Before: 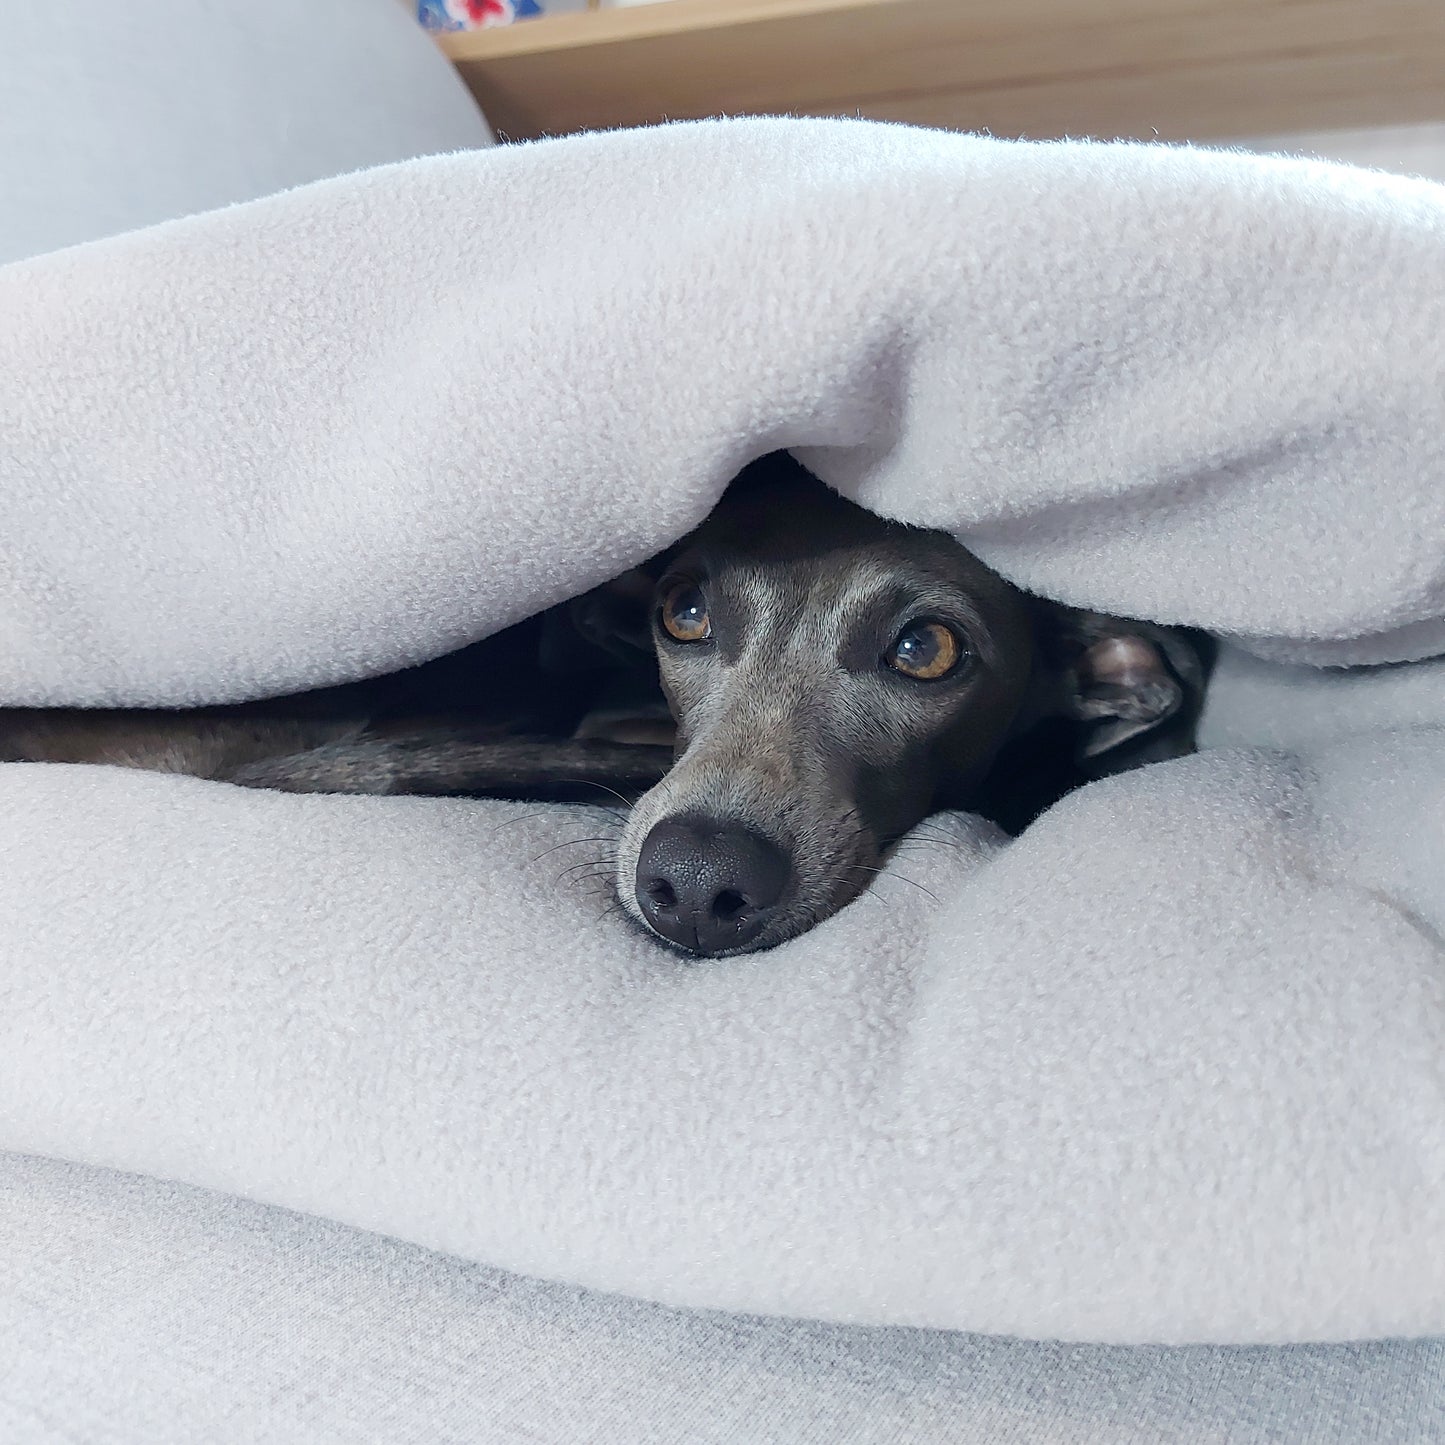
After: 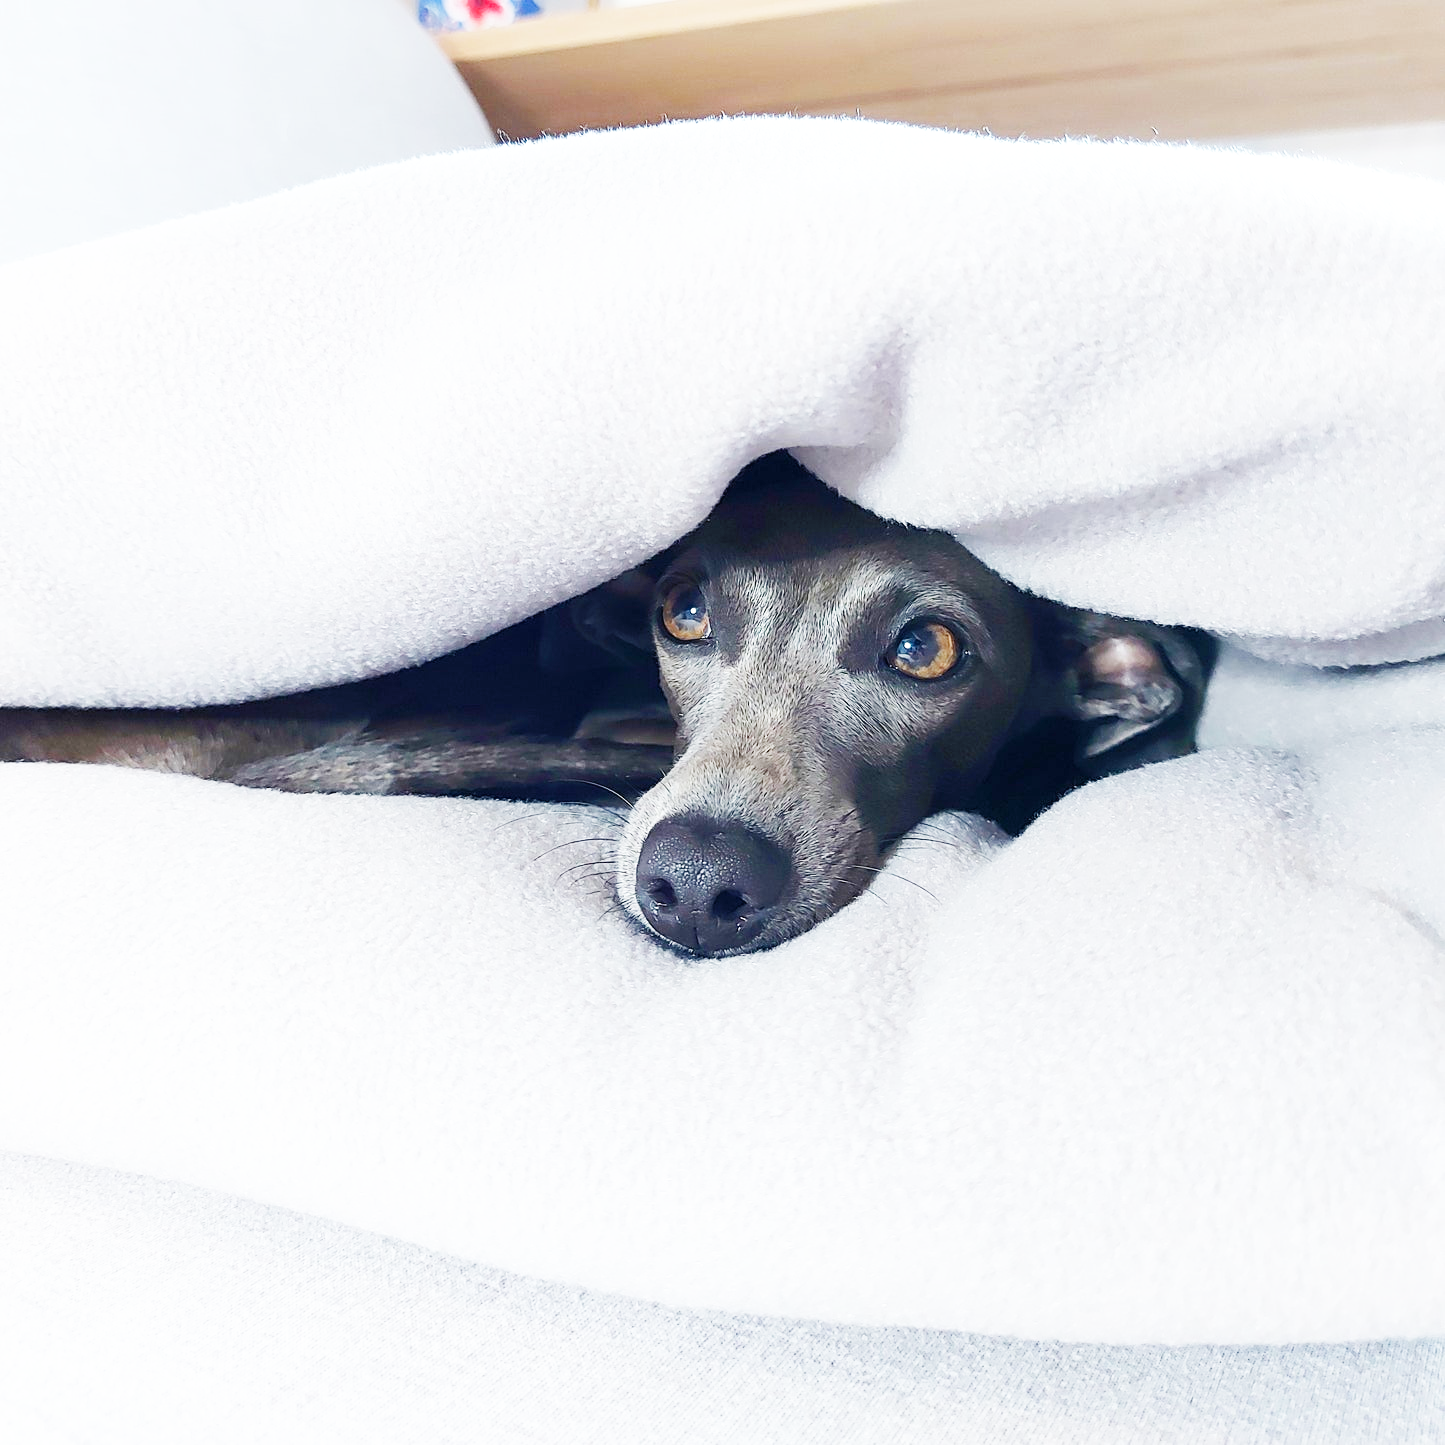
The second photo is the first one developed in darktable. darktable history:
base curve: curves: ch0 [(0, 0.003) (0.001, 0.002) (0.006, 0.004) (0.02, 0.022) (0.048, 0.086) (0.094, 0.234) (0.162, 0.431) (0.258, 0.629) (0.385, 0.8) (0.548, 0.918) (0.751, 0.988) (1, 1)], preserve colors none
white balance: emerald 1
rgb curve: curves: ch0 [(0, 0) (0.093, 0.159) (0.241, 0.265) (0.414, 0.42) (1, 1)], compensate middle gray true, preserve colors basic power
